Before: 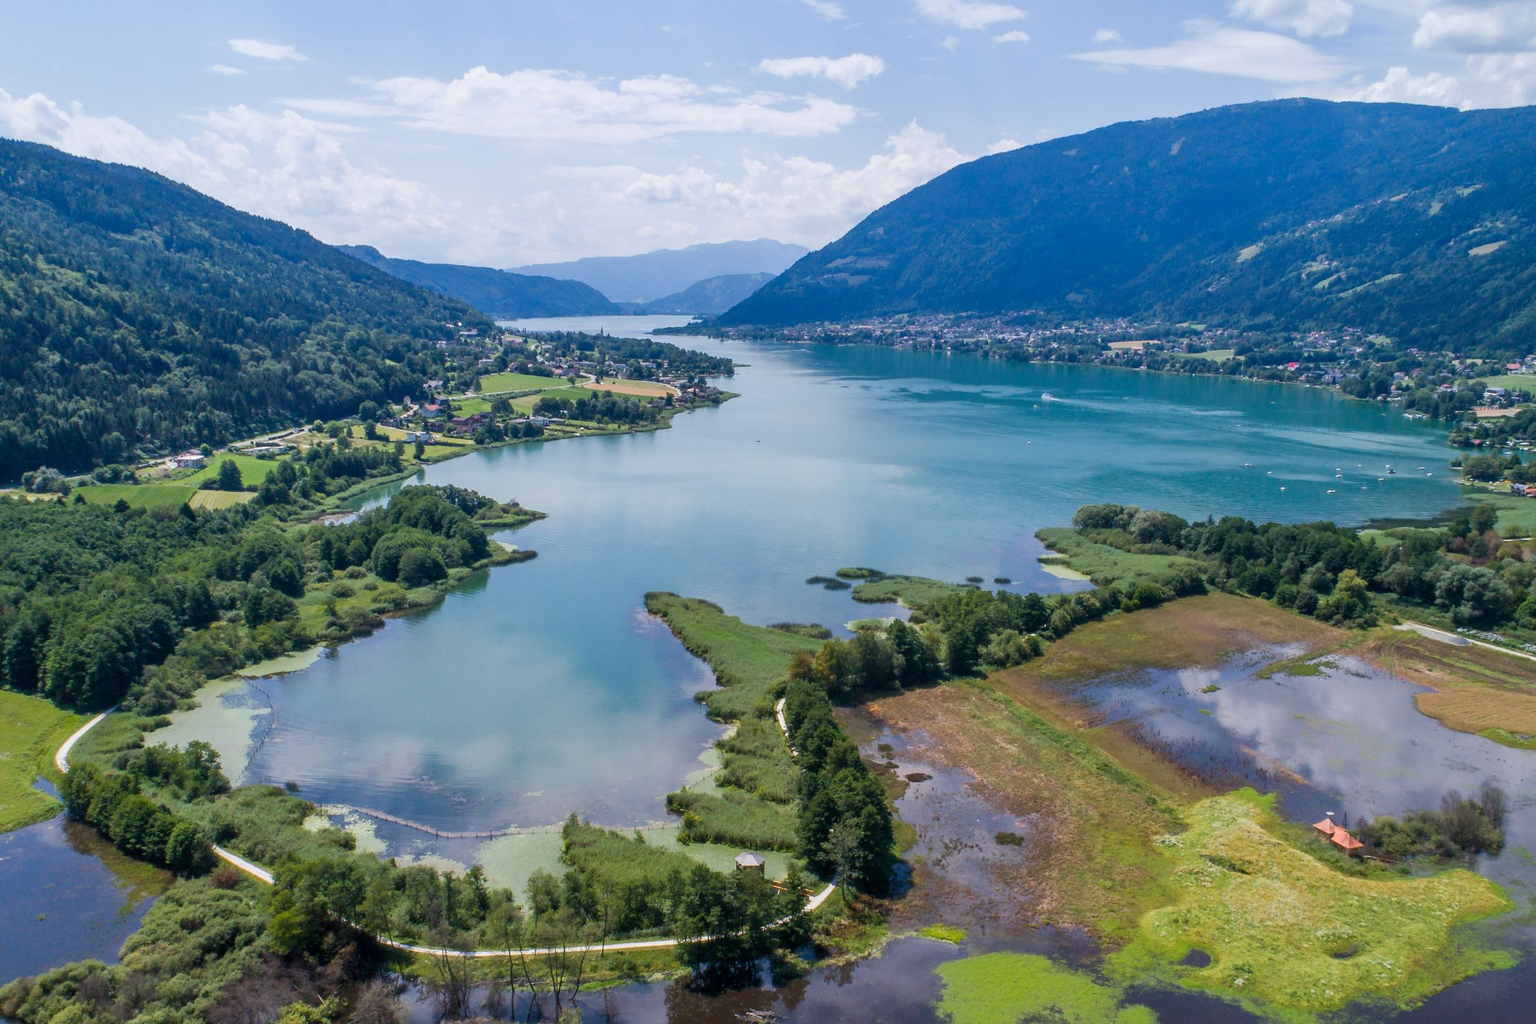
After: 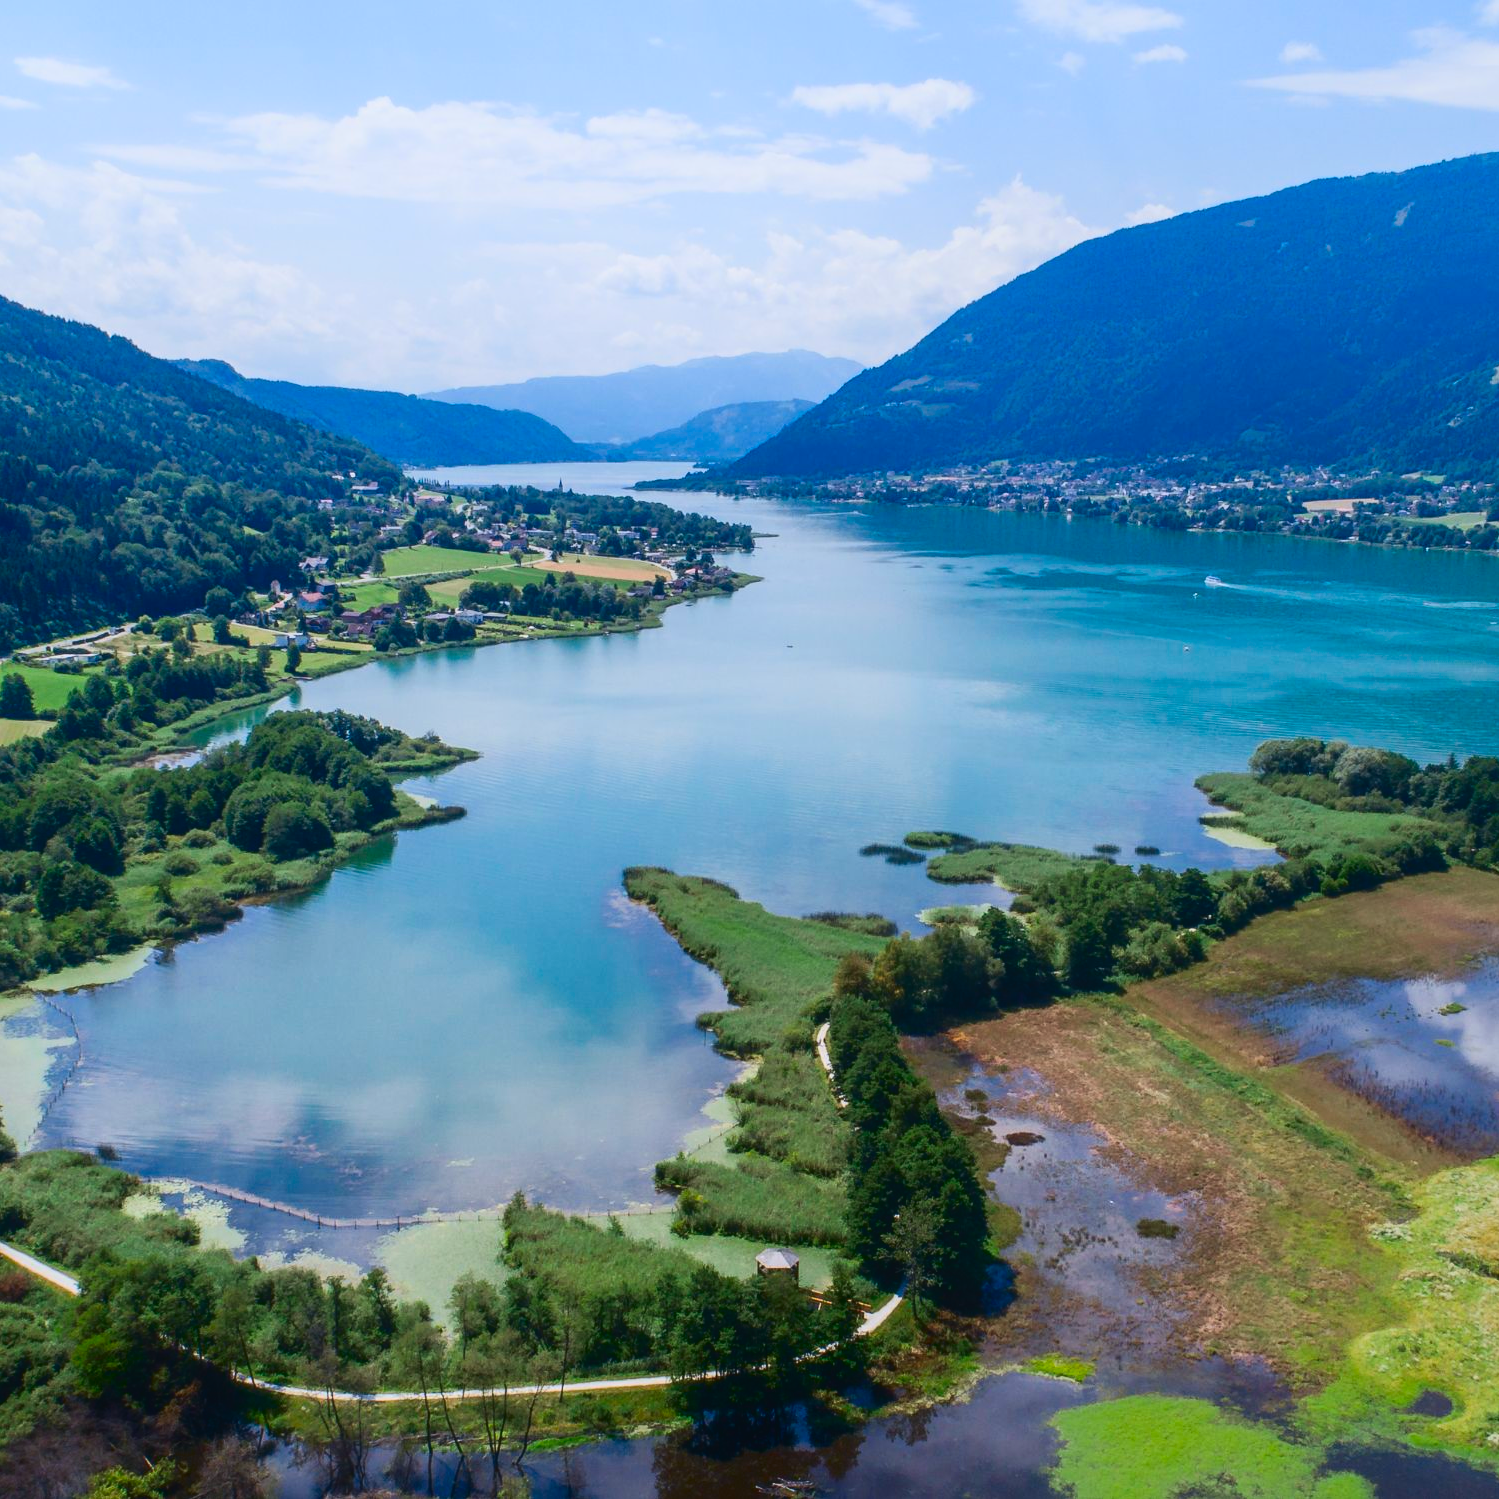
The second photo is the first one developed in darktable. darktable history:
shadows and highlights: shadows -70, highlights 35, soften with gaussian
crop and rotate: left 14.292%, right 19.041%
vibrance: vibrance 100%
tone curve: curves: ch0 [(0, 0.047) (0.15, 0.127) (0.46, 0.466) (0.751, 0.788) (1, 0.961)]; ch1 [(0, 0) (0.43, 0.408) (0.476, 0.469) (0.505, 0.501) (0.553, 0.557) (0.592, 0.58) (0.631, 0.625) (1, 1)]; ch2 [(0, 0) (0.505, 0.495) (0.55, 0.557) (0.583, 0.573) (1, 1)], color space Lab, independent channels, preserve colors none
